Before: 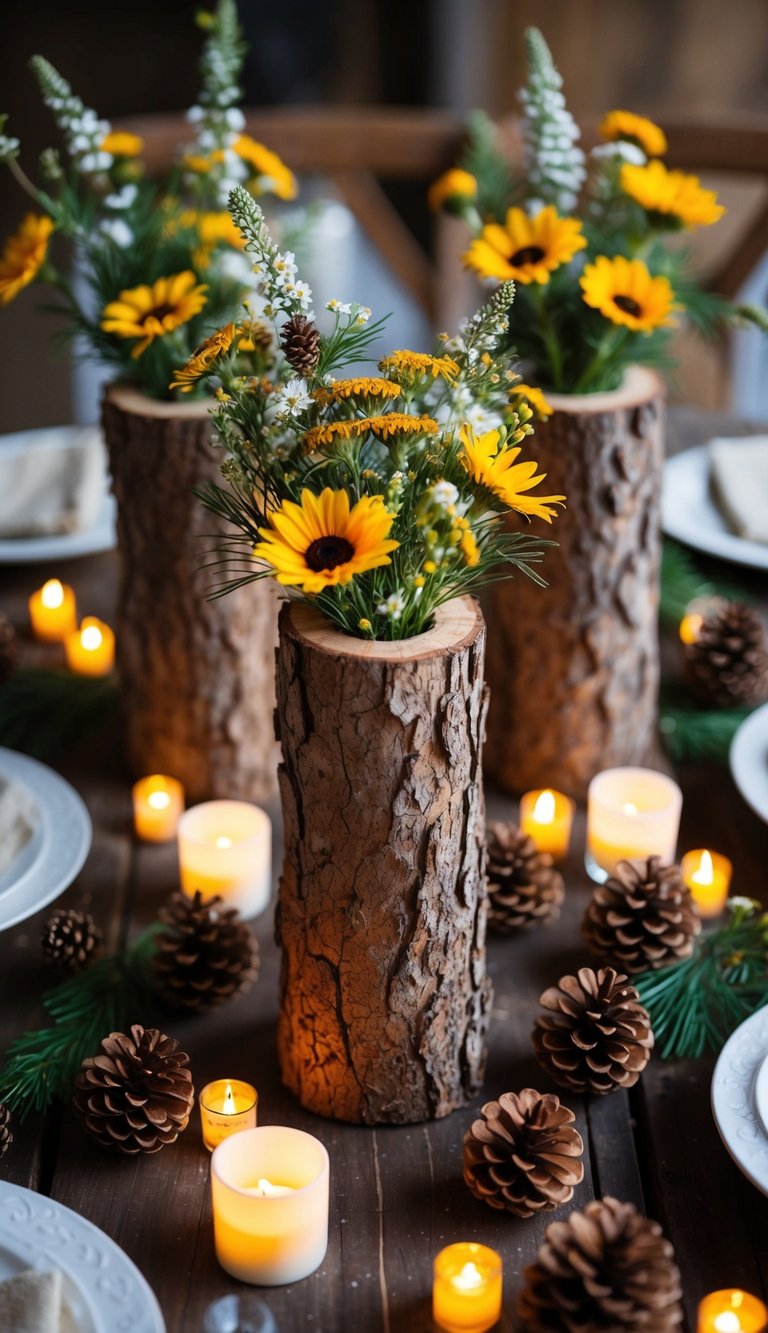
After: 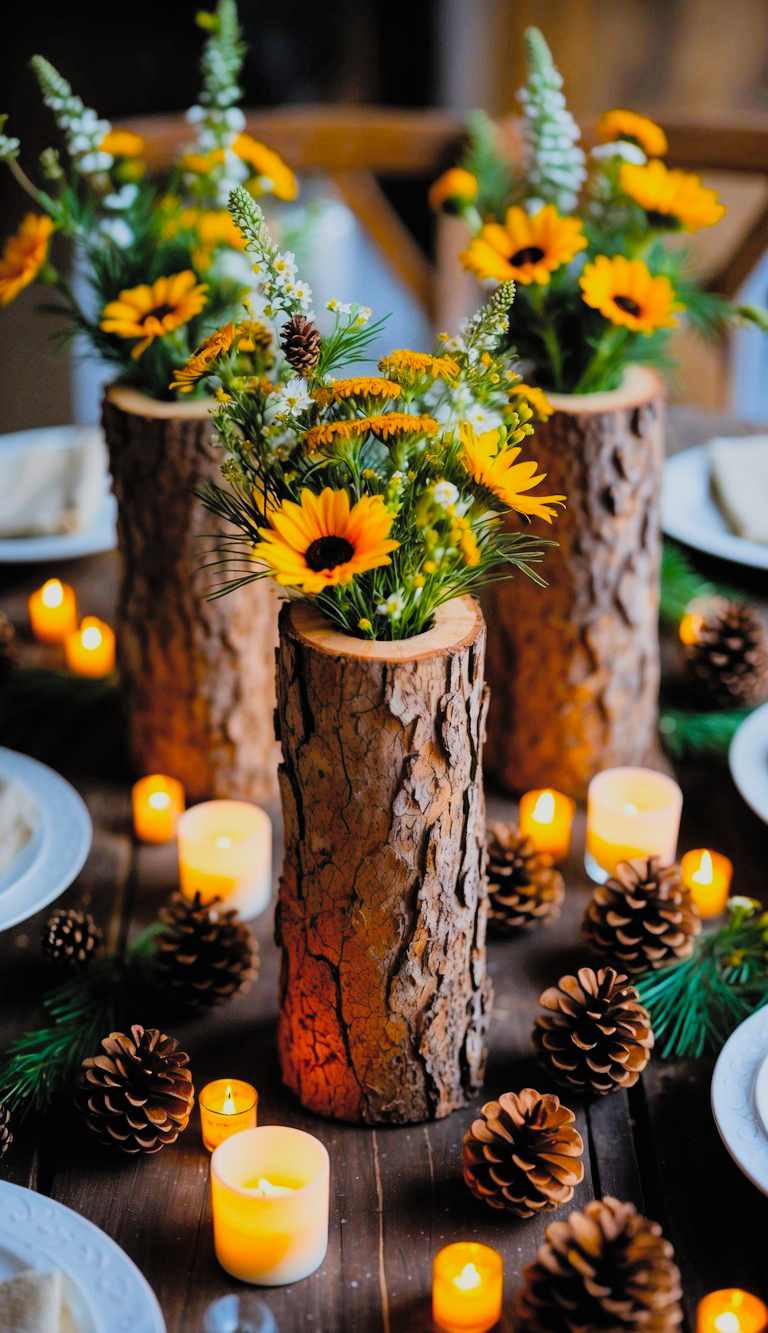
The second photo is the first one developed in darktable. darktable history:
filmic rgb: black relative exposure -7.75 EV, white relative exposure 4.4 EV, threshold 3 EV, hardness 3.76, latitude 38.11%, contrast 0.966, highlights saturation mix 10%, shadows ↔ highlights balance 4.59%, color science v4 (2020), enable highlight reconstruction true
contrast brightness saturation: brightness 0.15
color balance rgb: perceptual saturation grading › global saturation 30%, global vibrance 20%
